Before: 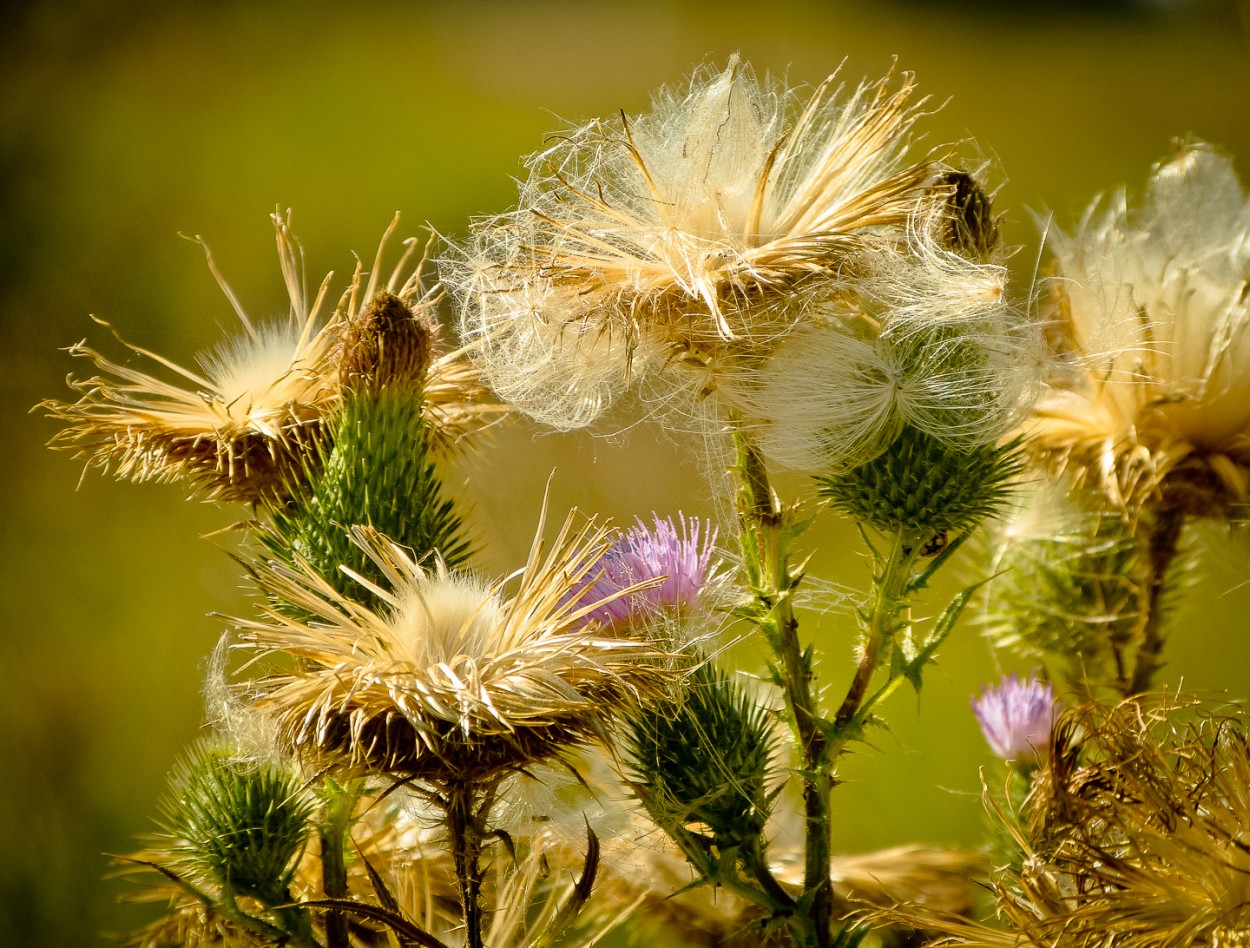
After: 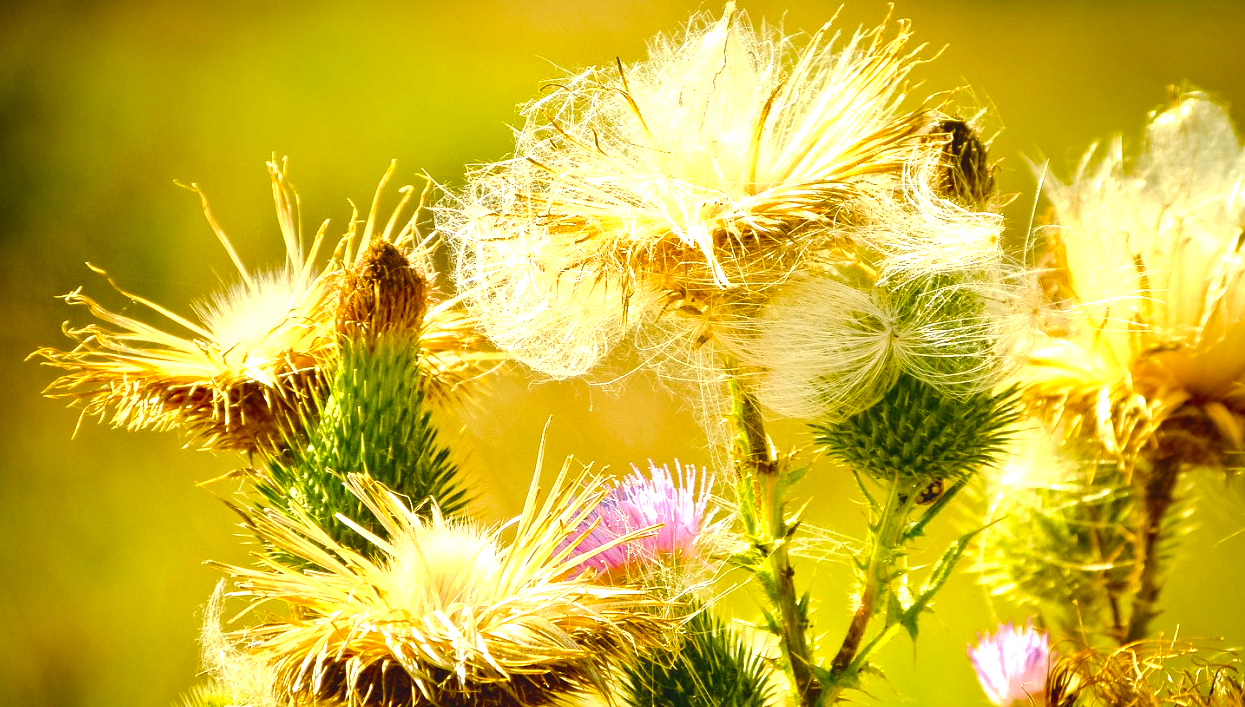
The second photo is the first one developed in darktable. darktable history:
exposure: black level correction 0, exposure 1.2 EV, compensate highlight preservation false
base curve: preserve colors none
color correction: highlights a* 0.96, highlights b* 2.76, saturation 1.1
crop: left 0.387%, top 5.513%, bottom 19.809%
color balance rgb: global offset › luminance 0.673%, perceptual saturation grading › global saturation 0.797%, perceptual saturation grading › mid-tones 6.314%, perceptual saturation grading › shadows 72.269%, perceptual brilliance grading › global brilliance 2.922%, perceptual brilliance grading › highlights -2.869%, perceptual brilliance grading › shadows 3.732%
